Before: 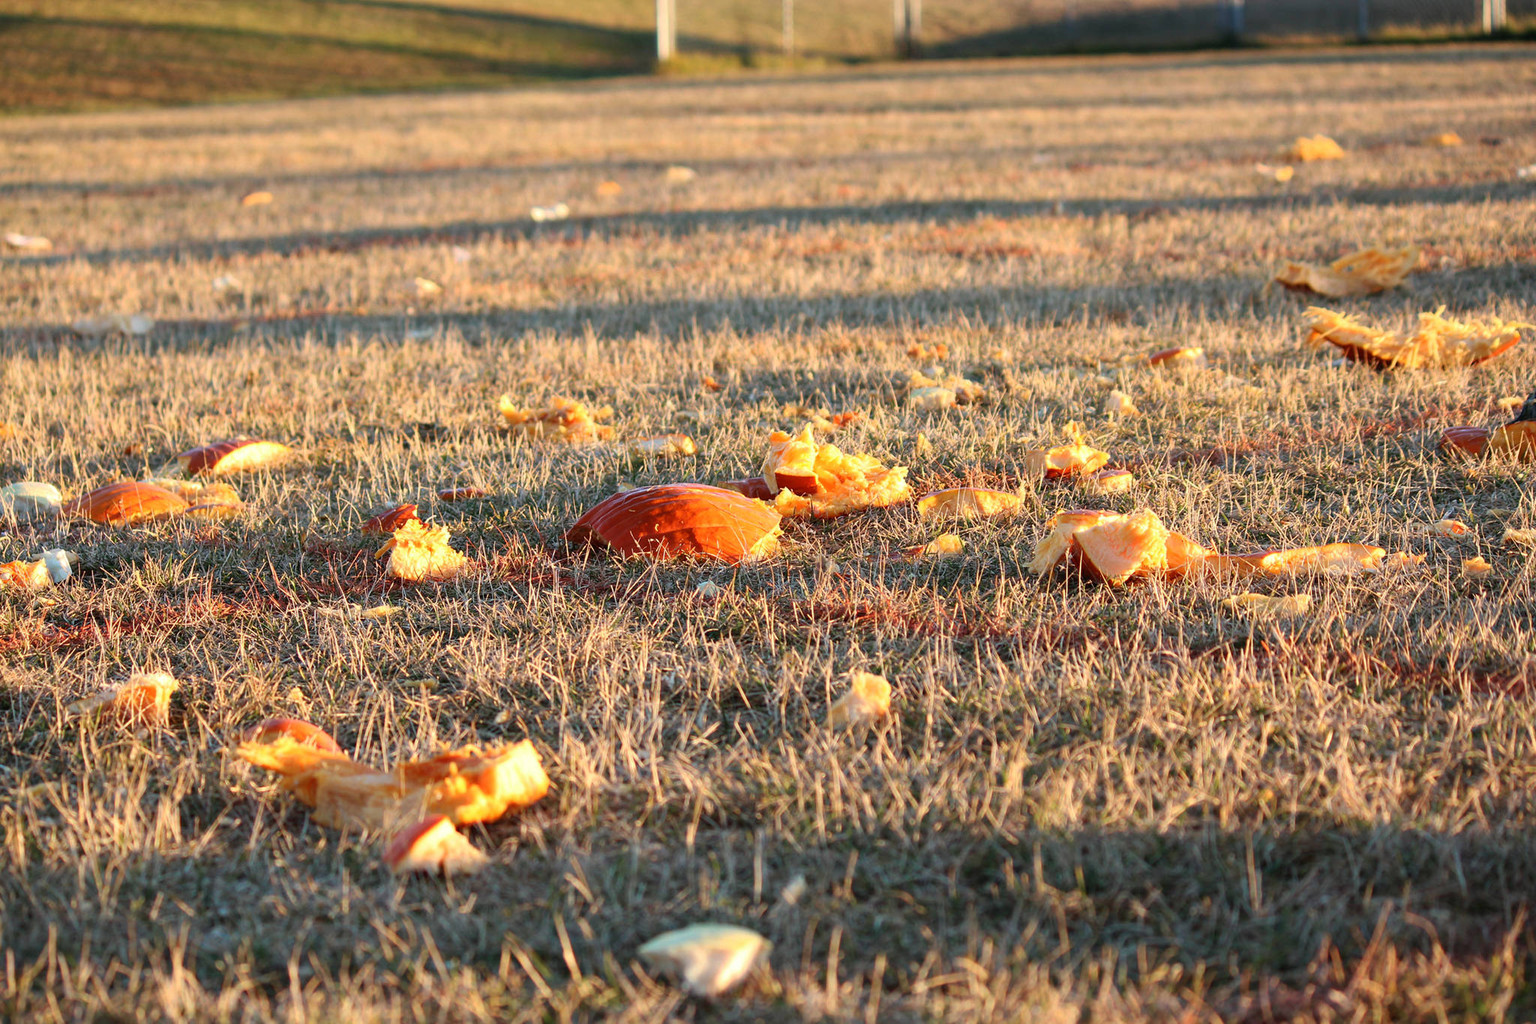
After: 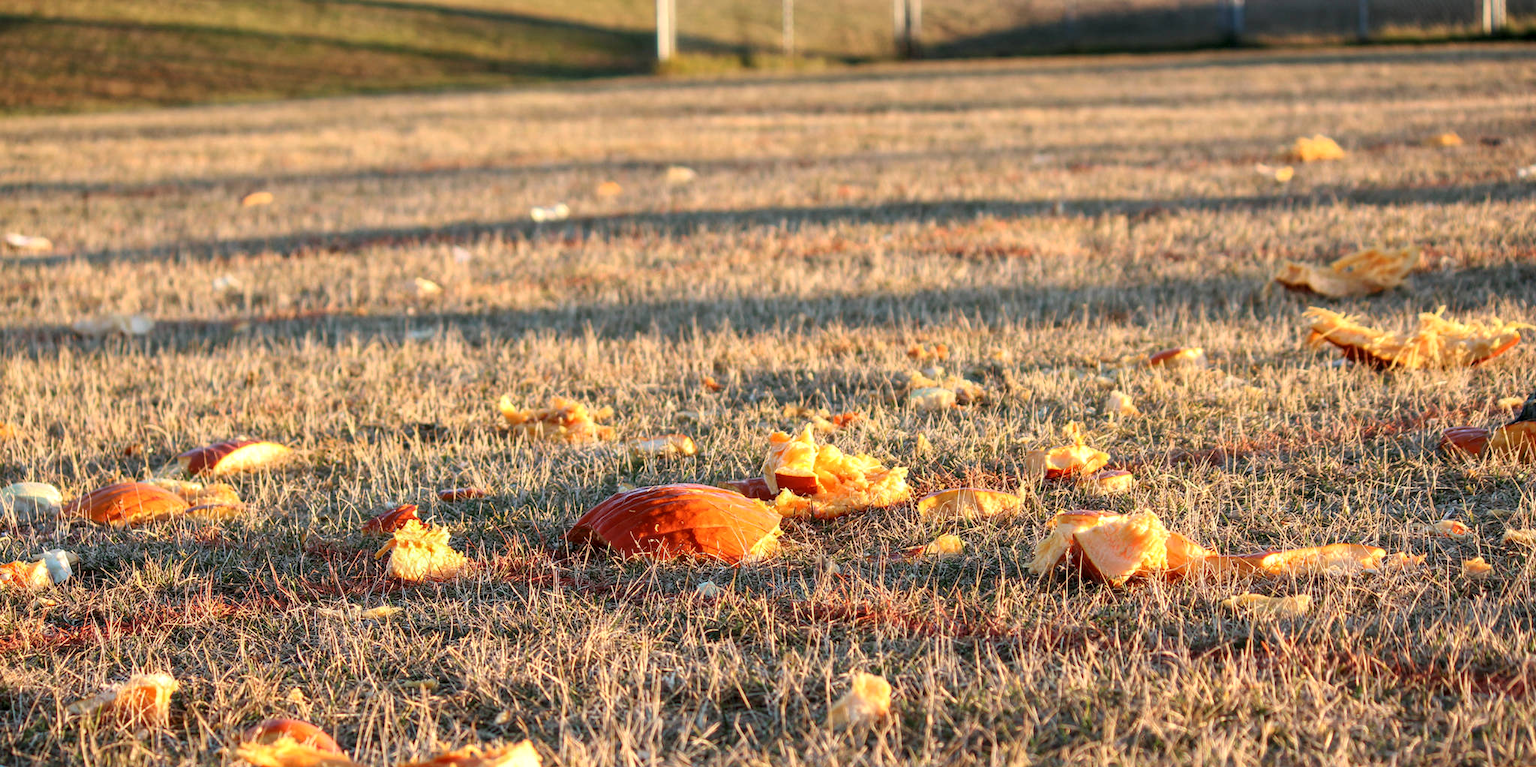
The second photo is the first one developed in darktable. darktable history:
local contrast: on, module defaults
crop: bottom 24.967%
